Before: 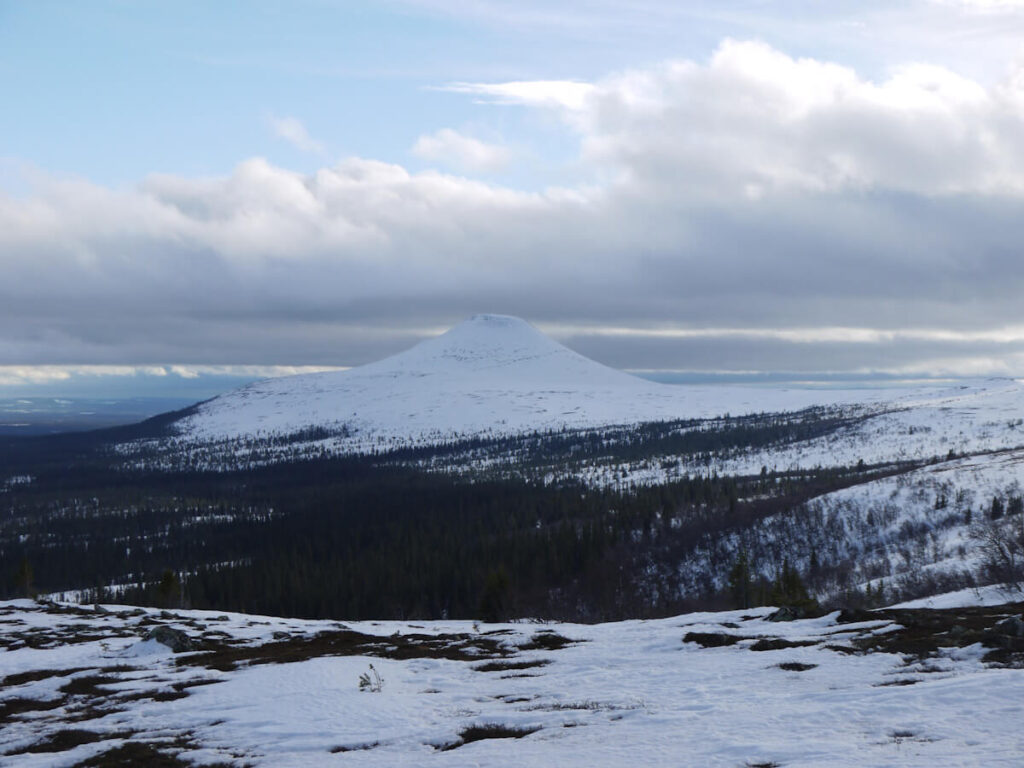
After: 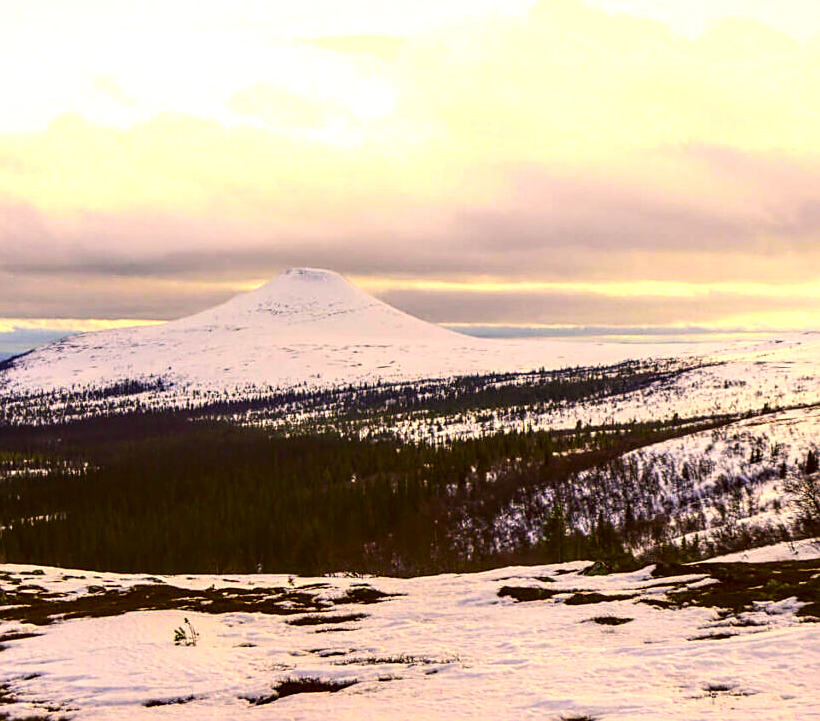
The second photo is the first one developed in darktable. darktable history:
contrast brightness saturation: contrast 0.201, brightness -0.103, saturation 0.101
crop and rotate: left 18.113%, top 5.999%, right 1.755%
local contrast: highlights 22%, detail 150%
sharpen: on, module defaults
color correction: highlights a* 10.91, highlights b* 30.57, shadows a* 2.86, shadows b* 17.78, saturation 1.72
exposure: black level correction 0, exposure 1 EV, compensate highlight preservation false
